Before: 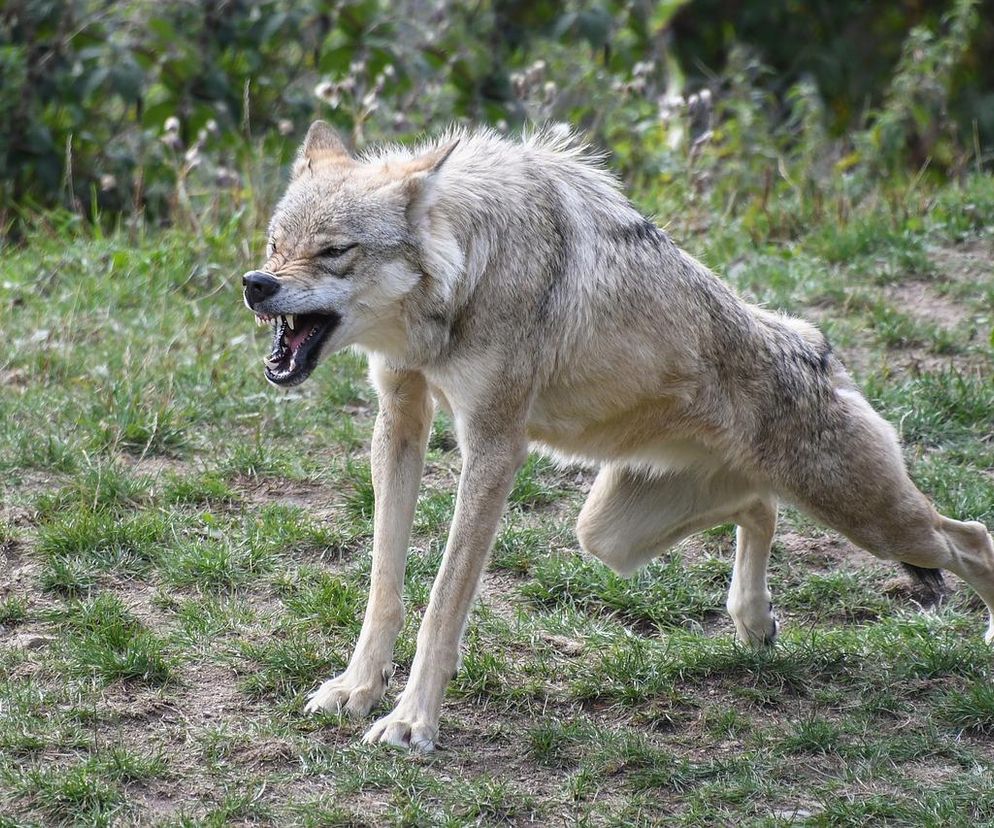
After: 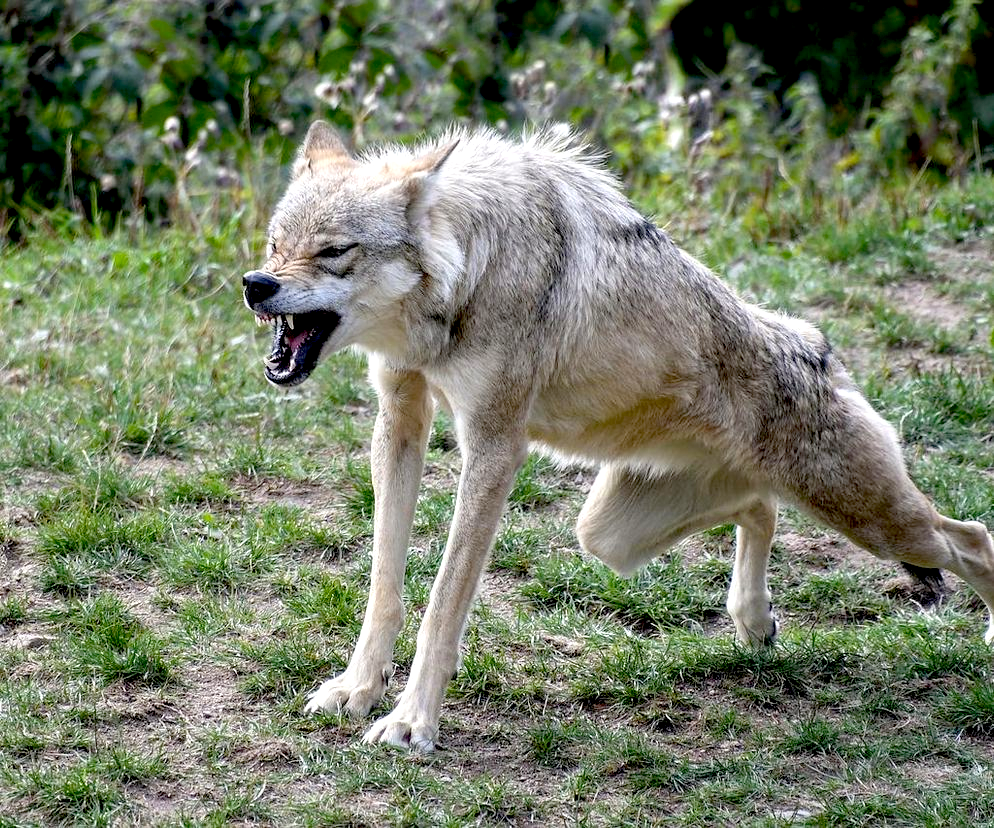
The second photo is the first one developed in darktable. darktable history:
exposure: black level correction 0.03, exposure 0.325 EV, compensate highlight preservation false
